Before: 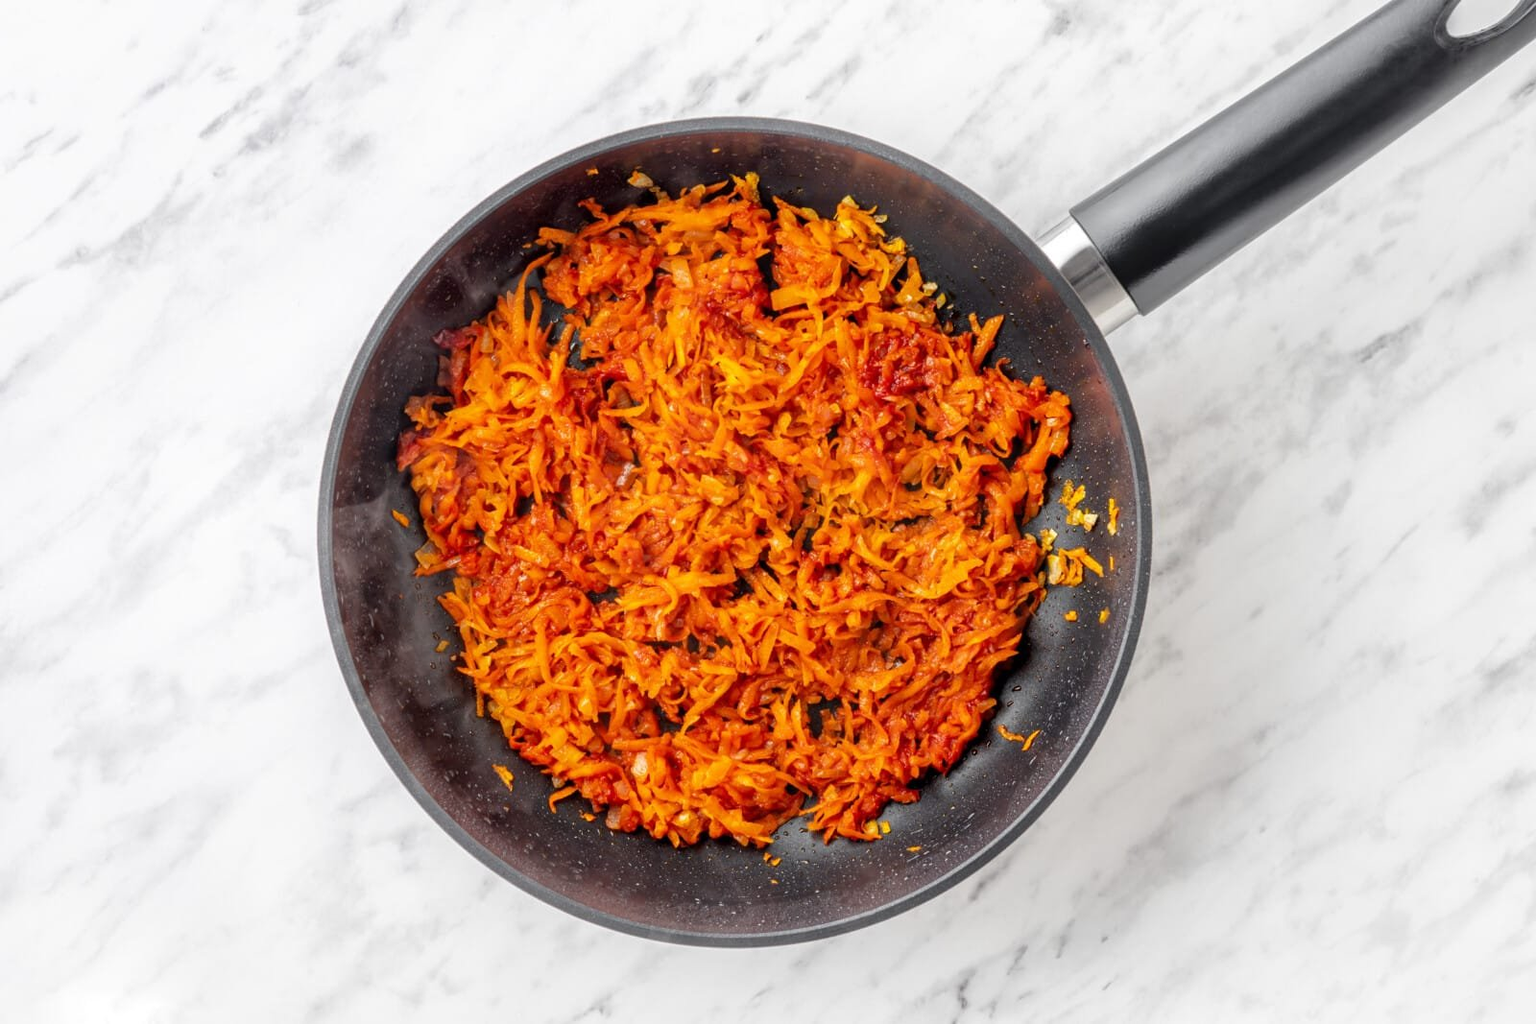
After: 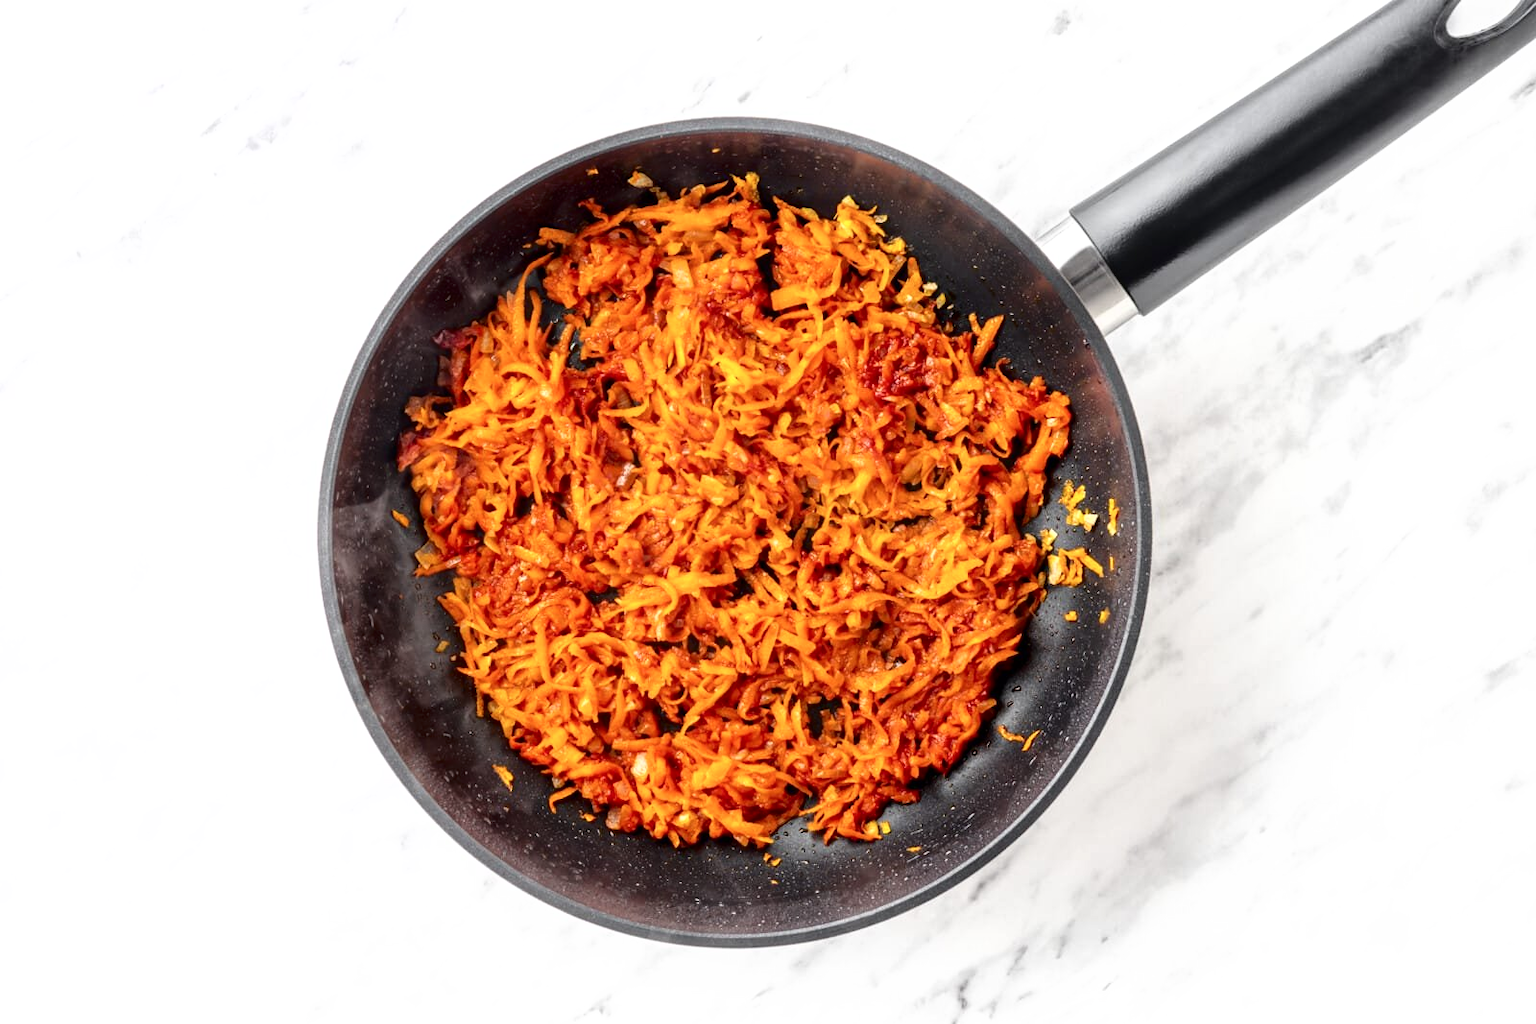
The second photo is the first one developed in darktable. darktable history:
tone curve: curves: ch0 [(0, 0) (0.003, 0.002) (0.011, 0.006) (0.025, 0.014) (0.044, 0.025) (0.069, 0.039) (0.1, 0.056) (0.136, 0.082) (0.177, 0.116) (0.224, 0.163) (0.277, 0.233) (0.335, 0.311) (0.399, 0.396) (0.468, 0.488) (0.543, 0.588) (0.623, 0.695) (0.709, 0.809) (0.801, 0.912) (0.898, 0.997) (1, 1)], color space Lab, independent channels, preserve colors none
